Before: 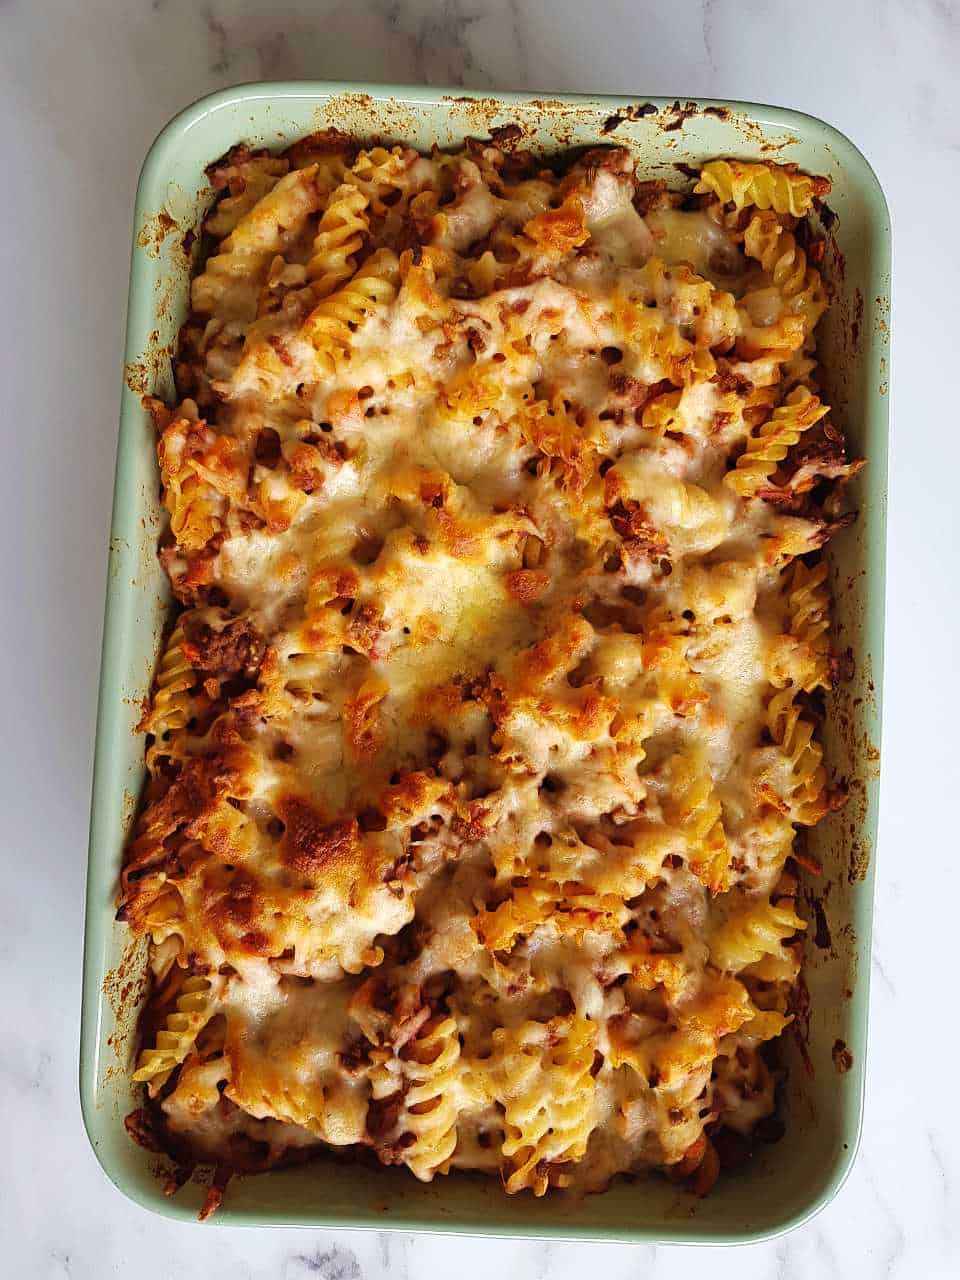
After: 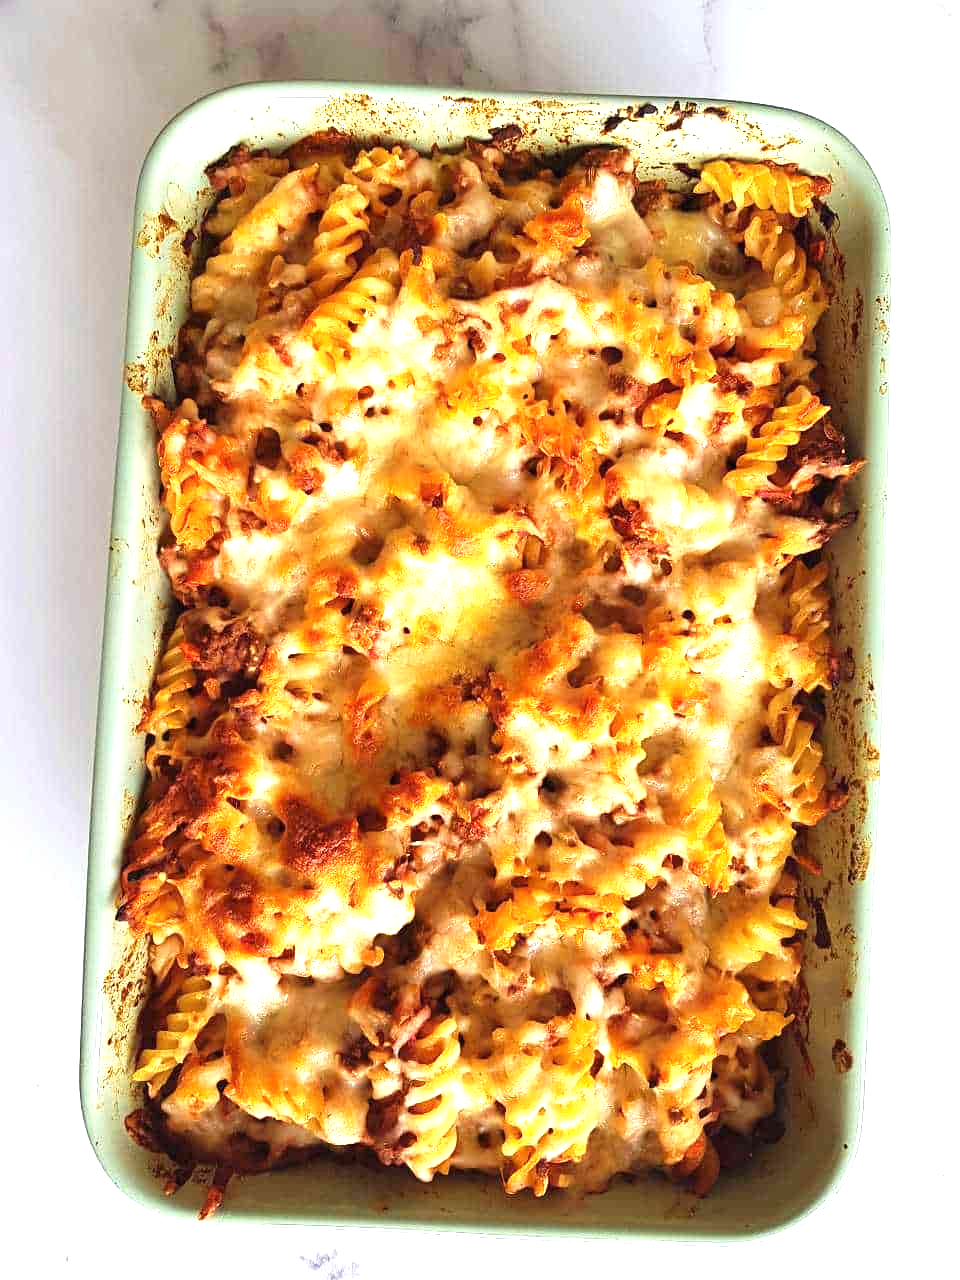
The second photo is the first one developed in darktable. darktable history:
exposure: black level correction 0, exposure 1.098 EV, compensate highlight preservation false
